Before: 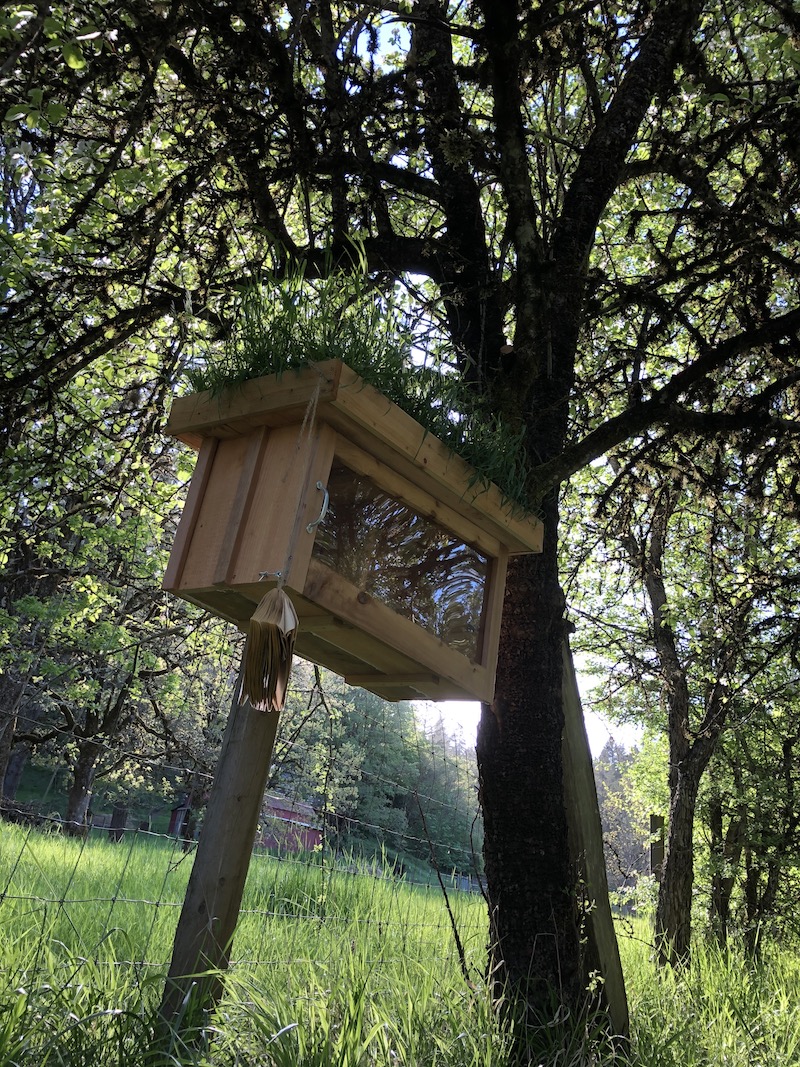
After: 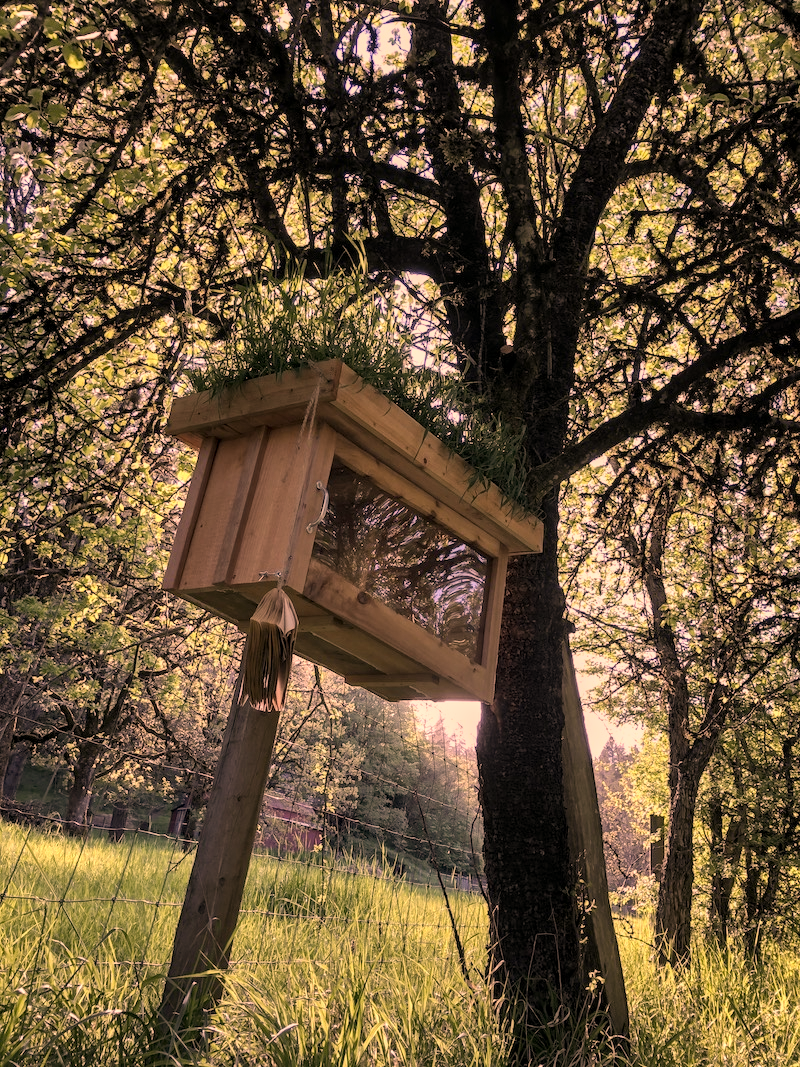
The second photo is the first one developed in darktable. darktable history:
local contrast: detail 130%
color correction: highlights a* 39.93, highlights b* 39.58, saturation 0.692
shadows and highlights: white point adjustment 0.125, highlights -69.78, soften with gaussian
